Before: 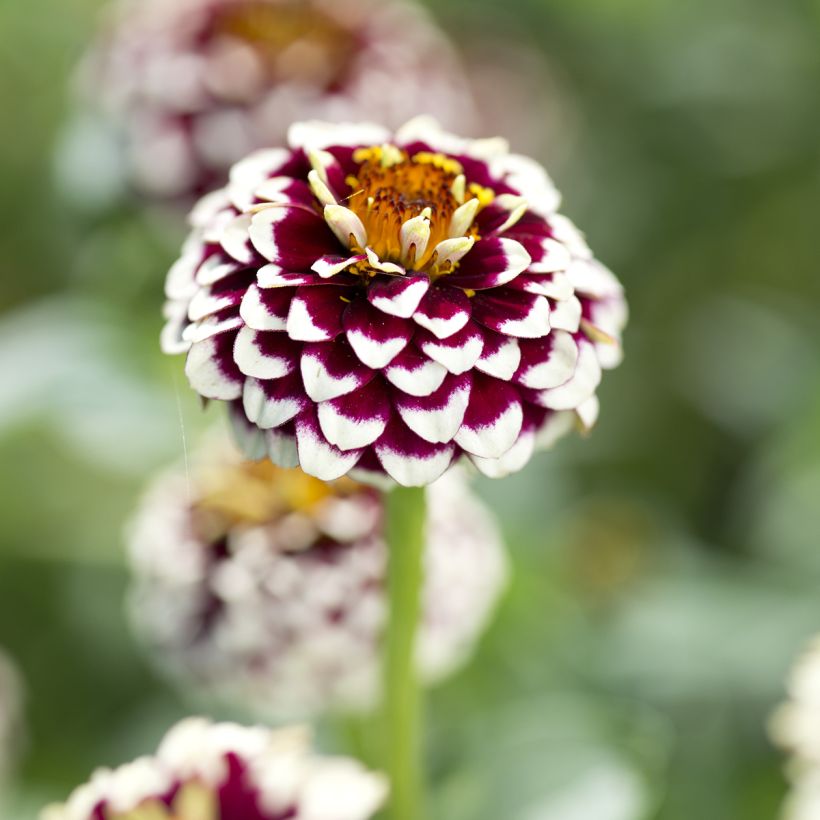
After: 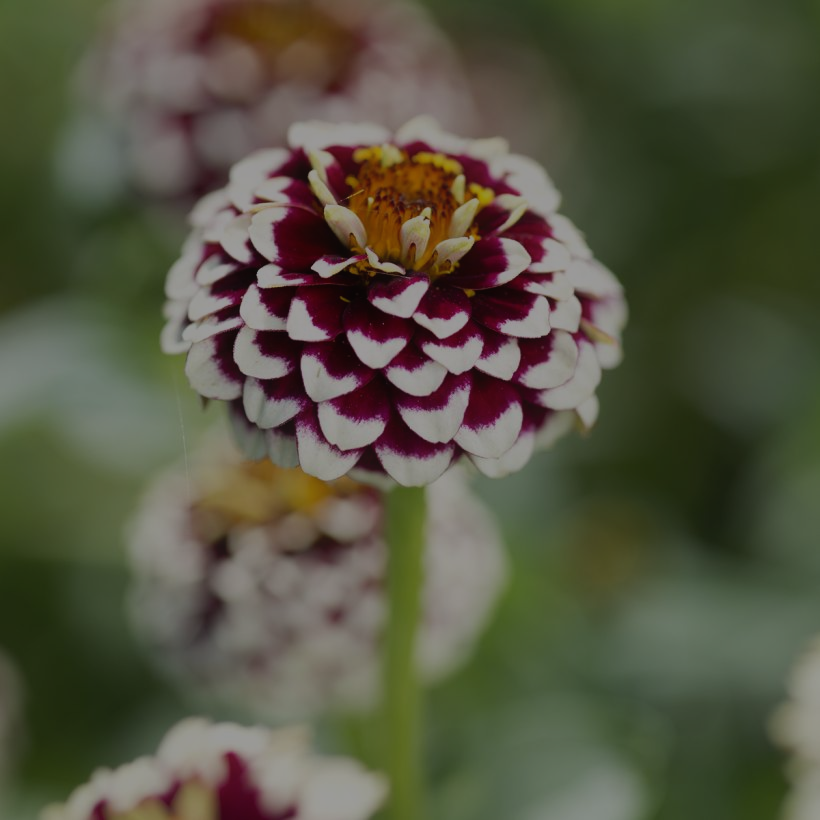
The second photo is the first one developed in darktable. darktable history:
exposure: exposure -1.542 EV, compensate highlight preservation false
contrast equalizer: y [[0.6 ×6], [0.55 ×6], [0 ×6], [0 ×6], [0 ×6]], mix -0.356
